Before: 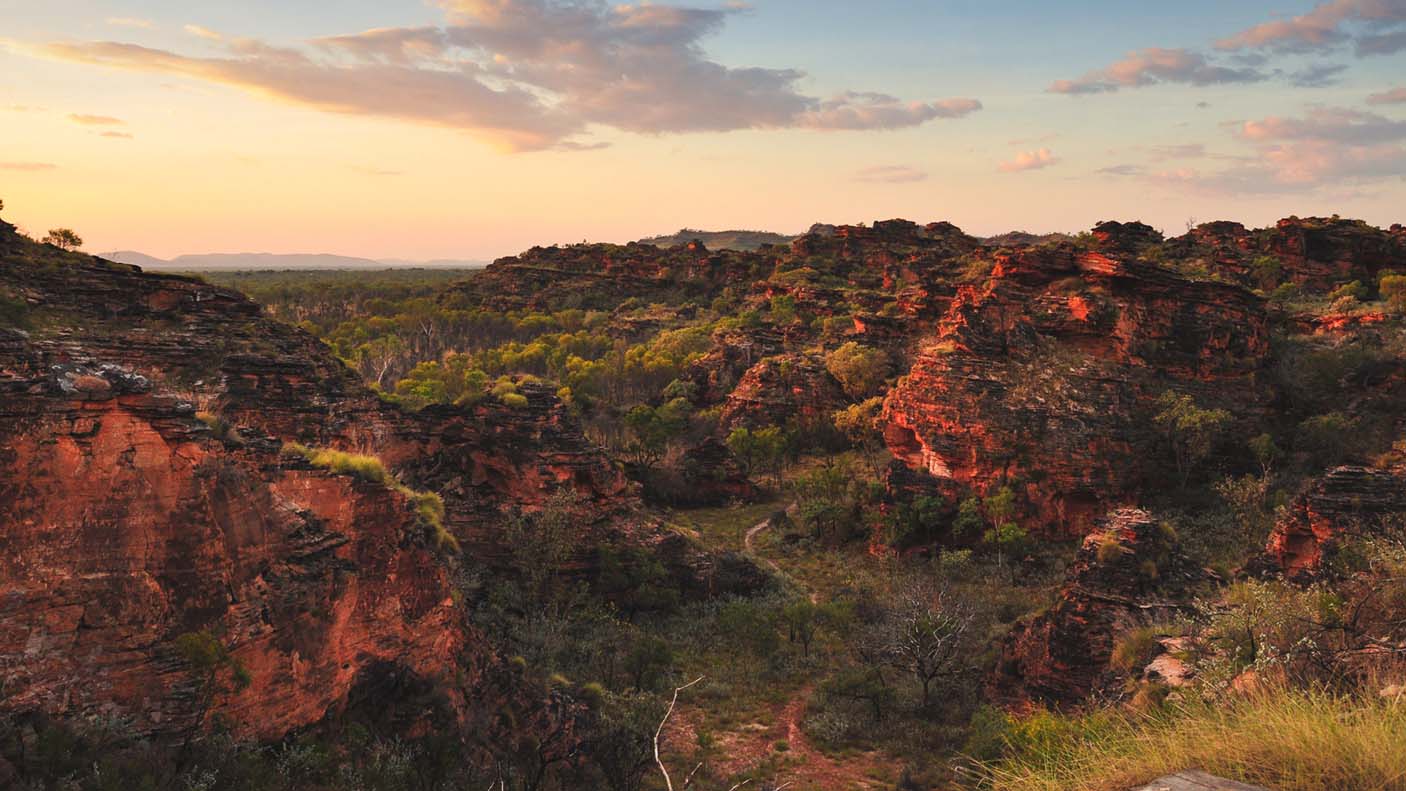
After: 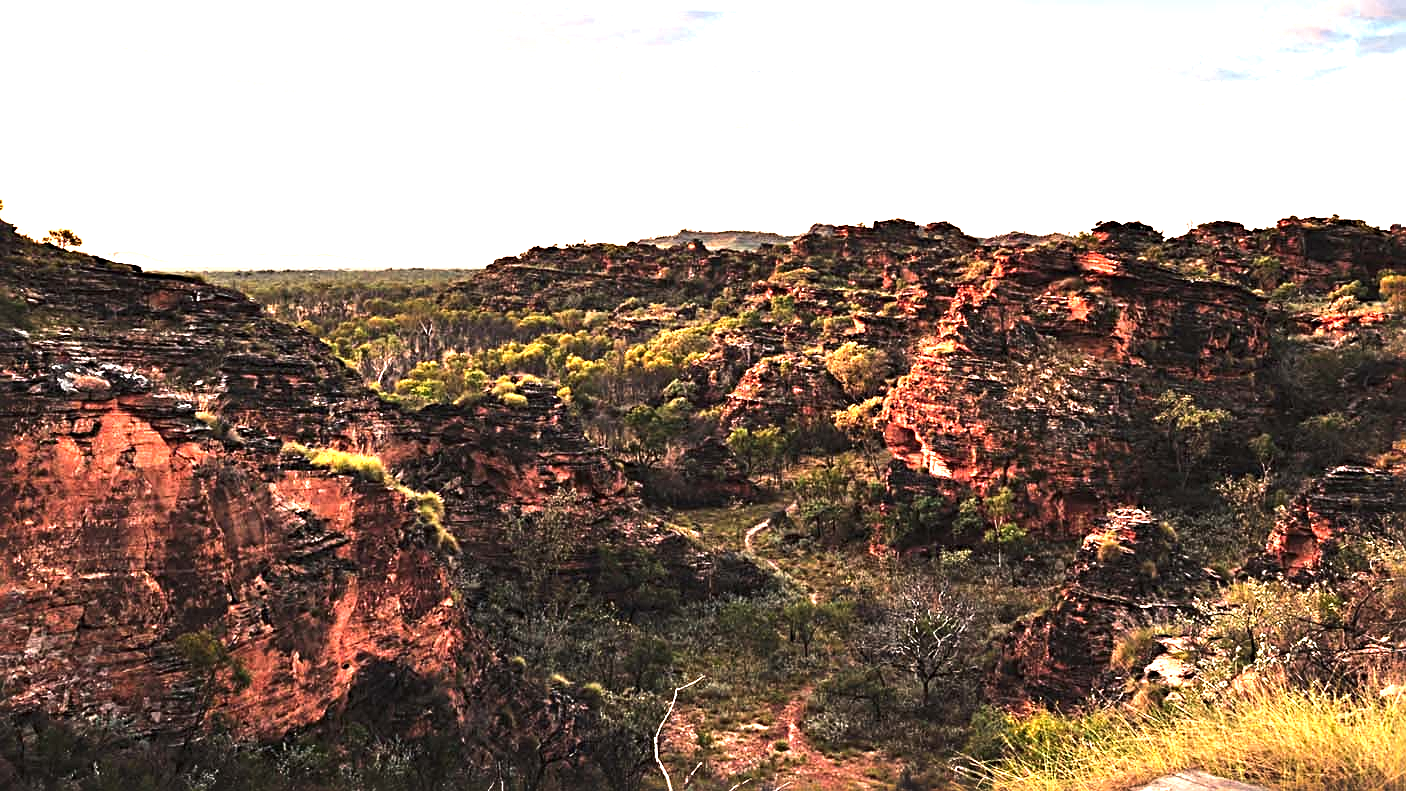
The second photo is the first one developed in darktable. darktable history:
sharpen: radius 4.883
exposure: exposure 0.921 EV, compensate highlight preservation false
tone equalizer: -8 EV -1.08 EV, -7 EV -1.01 EV, -6 EV -0.867 EV, -5 EV -0.578 EV, -3 EV 0.578 EV, -2 EV 0.867 EV, -1 EV 1.01 EV, +0 EV 1.08 EV, edges refinement/feathering 500, mask exposure compensation -1.57 EV, preserve details no
